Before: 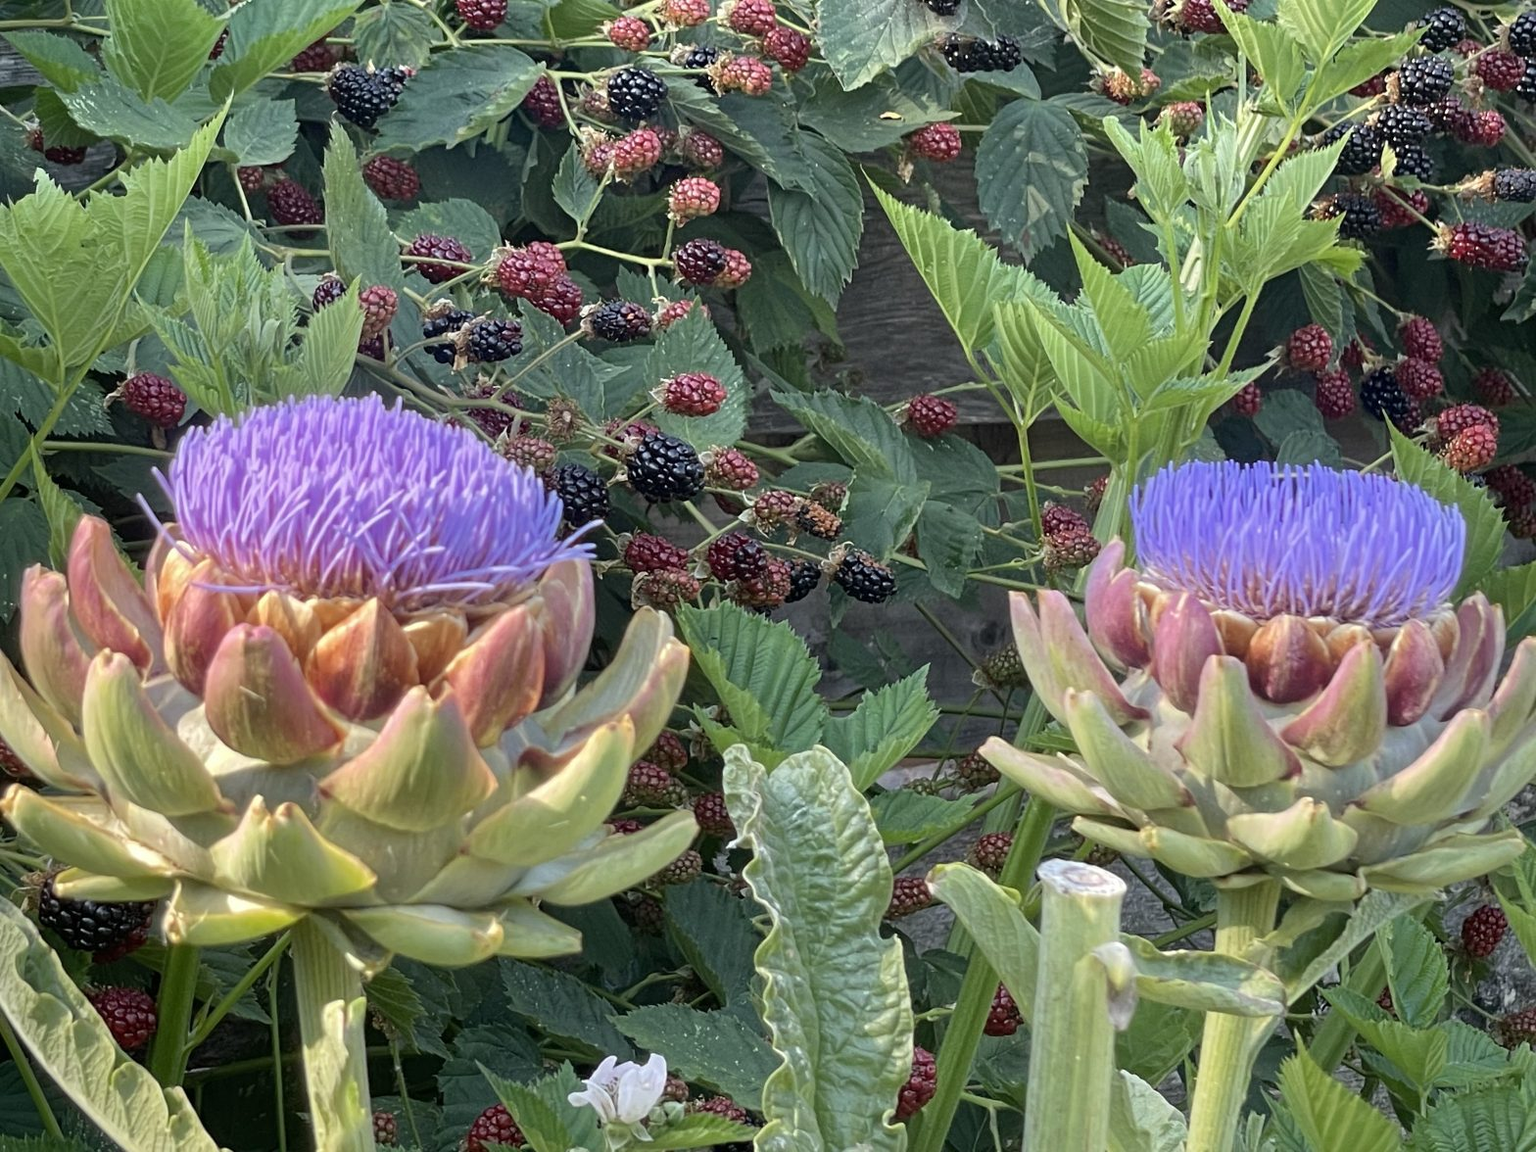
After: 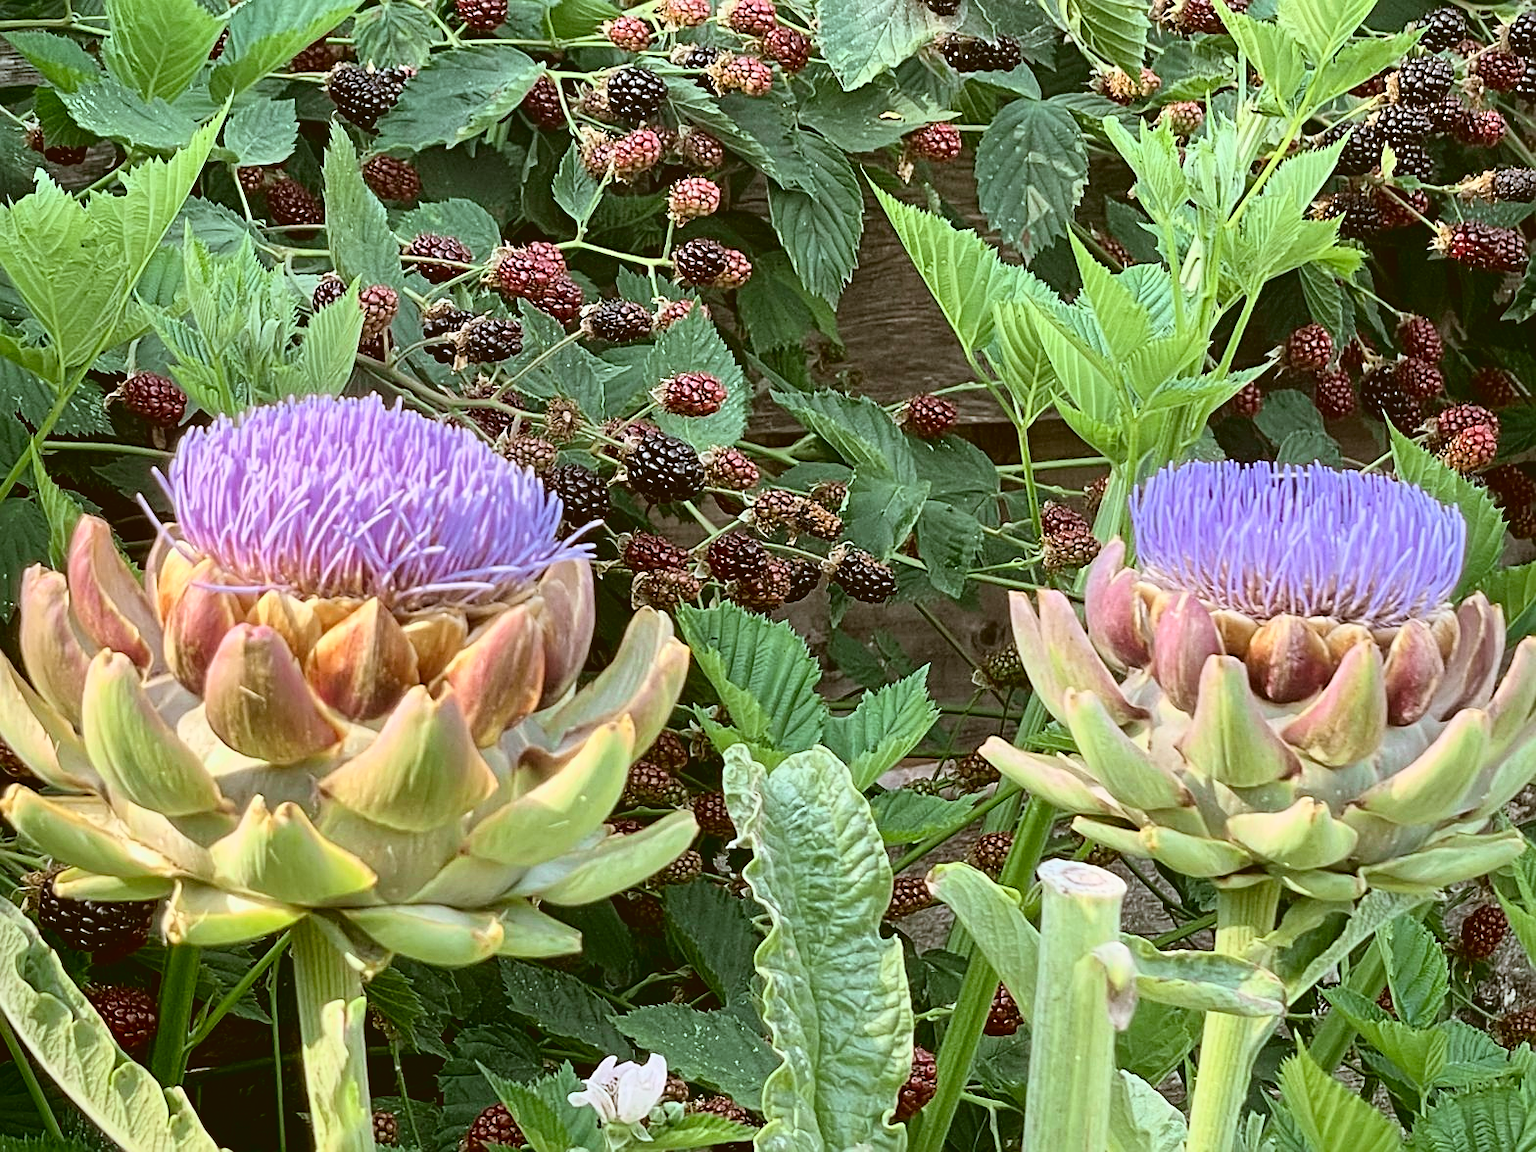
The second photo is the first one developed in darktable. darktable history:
sharpen: amount 0.55
rgb levels: preserve colors max RGB
tone curve: curves: ch0 [(0, 0.049) (0.113, 0.084) (0.285, 0.301) (0.673, 0.796) (0.845, 0.932) (0.994, 0.971)]; ch1 [(0, 0) (0.456, 0.424) (0.498, 0.5) (0.57, 0.557) (0.631, 0.635) (1, 1)]; ch2 [(0, 0) (0.395, 0.398) (0.44, 0.456) (0.502, 0.507) (0.55, 0.559) (0.67, 0.702) (1, 1)], color space Lab, independent channels, preserve colors none
color correction: highlights a* -0.482, highlights b* 0.161, shadows a* 4.66, shadows b* 20.72
